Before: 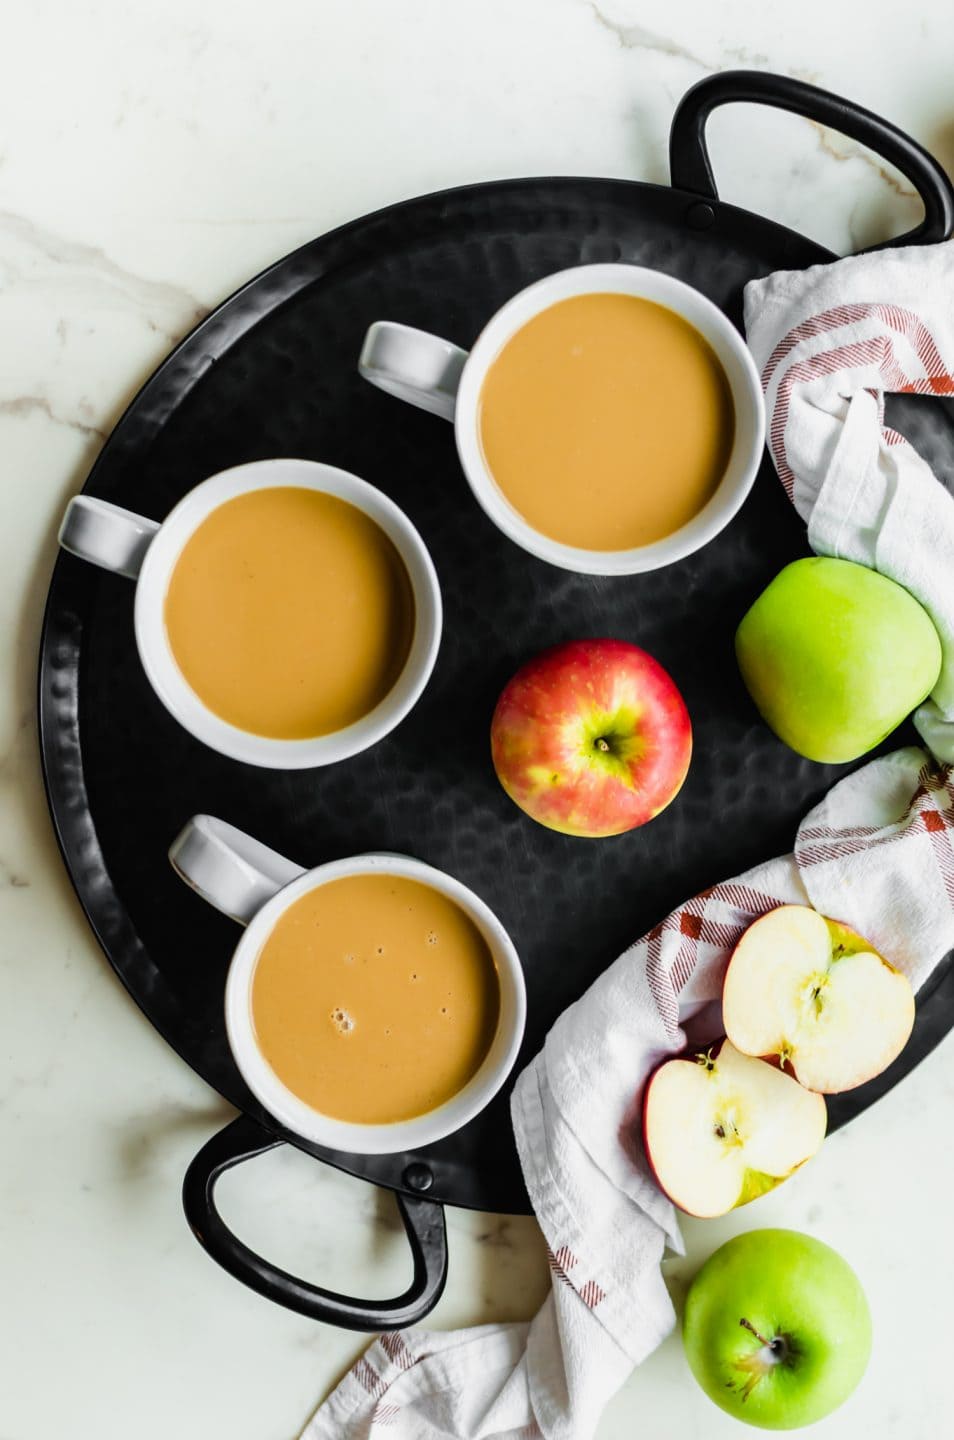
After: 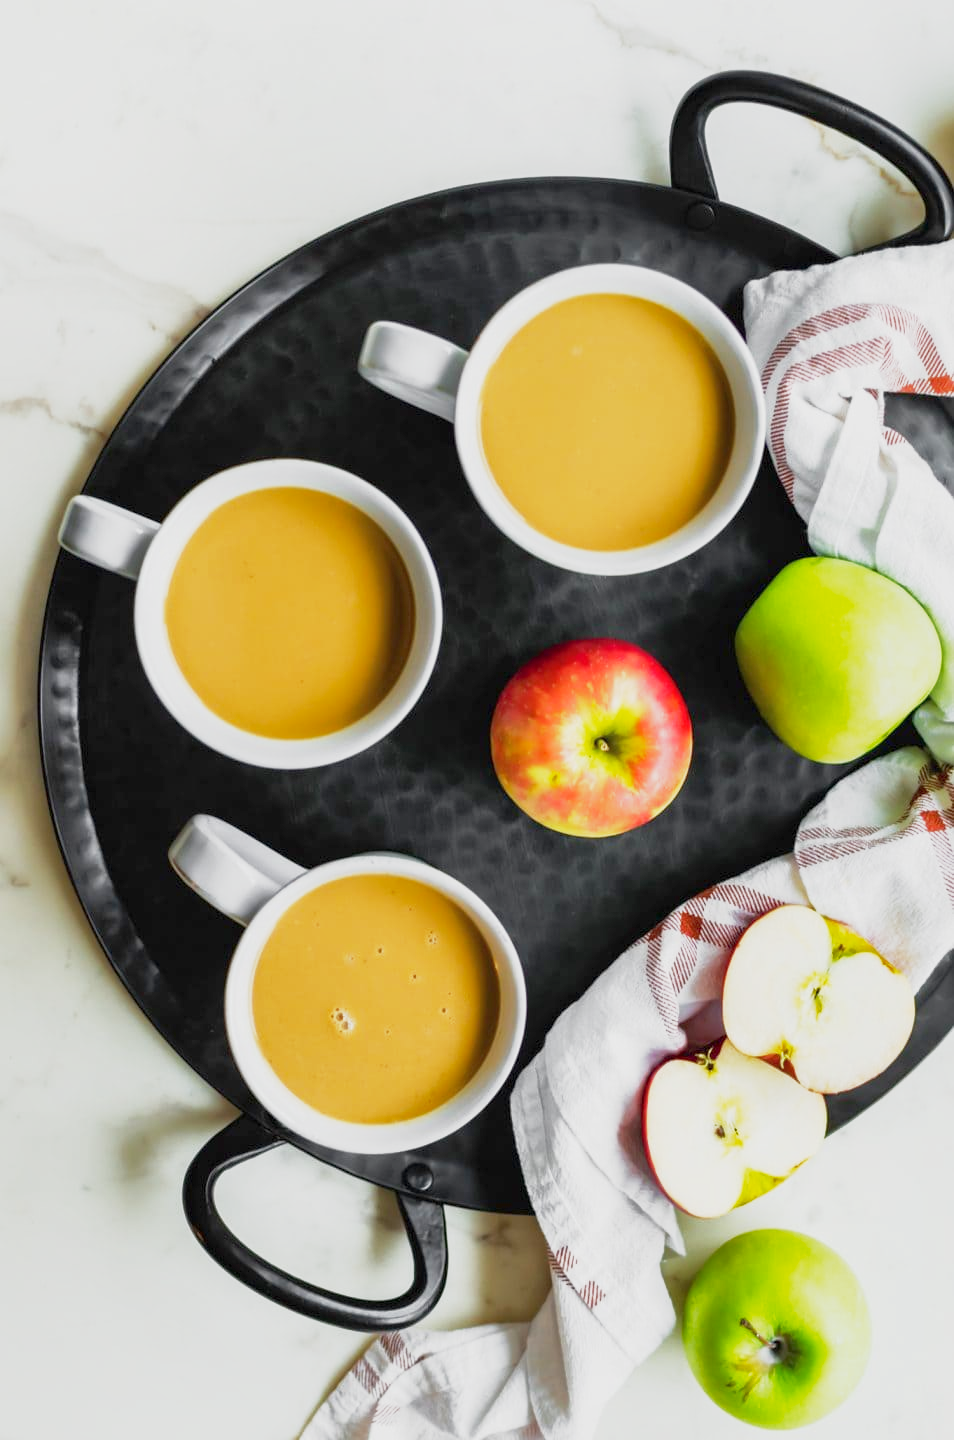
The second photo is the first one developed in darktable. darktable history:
exposure: exposure 0.203 EV, compensate highlight preservation false
base curve: curves: ch0 [(0, 0) (0.088, 0.125) (0.176, 0.251) (0.354, 0.501) (0.613, 0.749) (1, 0.877)], preserve colors none
shadows and highlights: highlights color adjustment 32.26%
